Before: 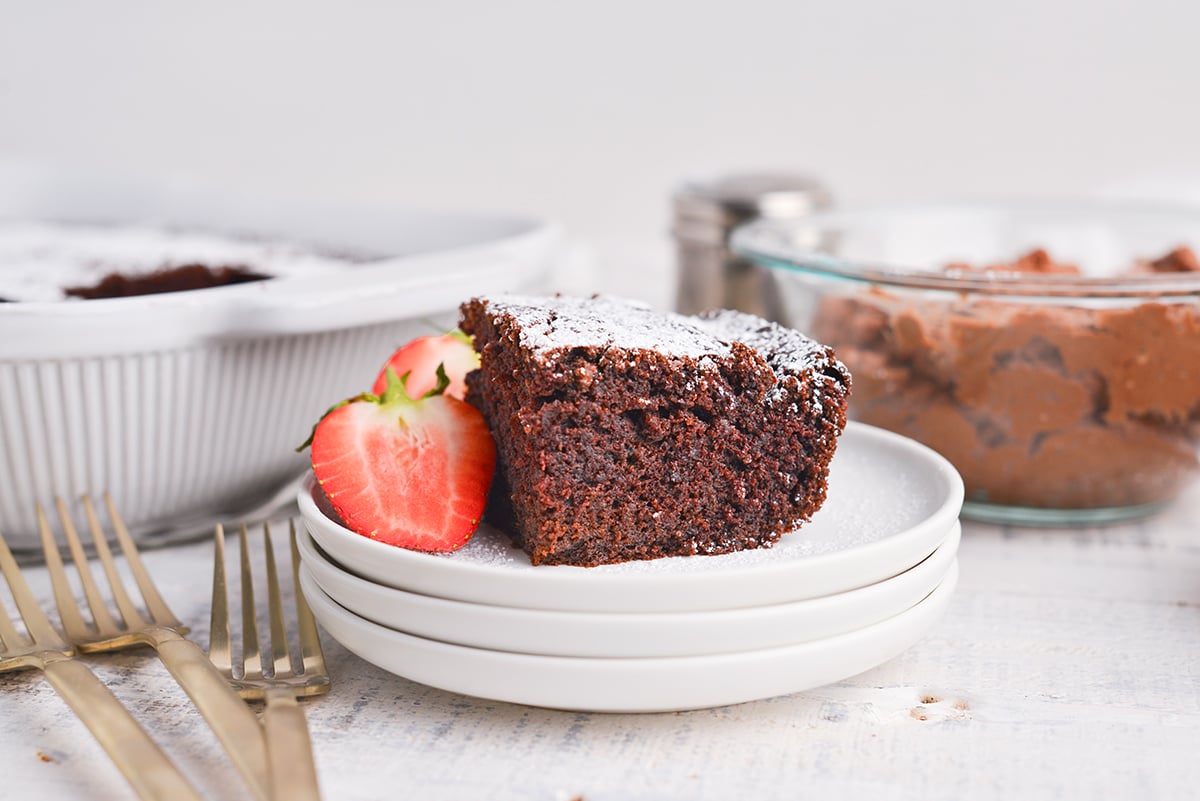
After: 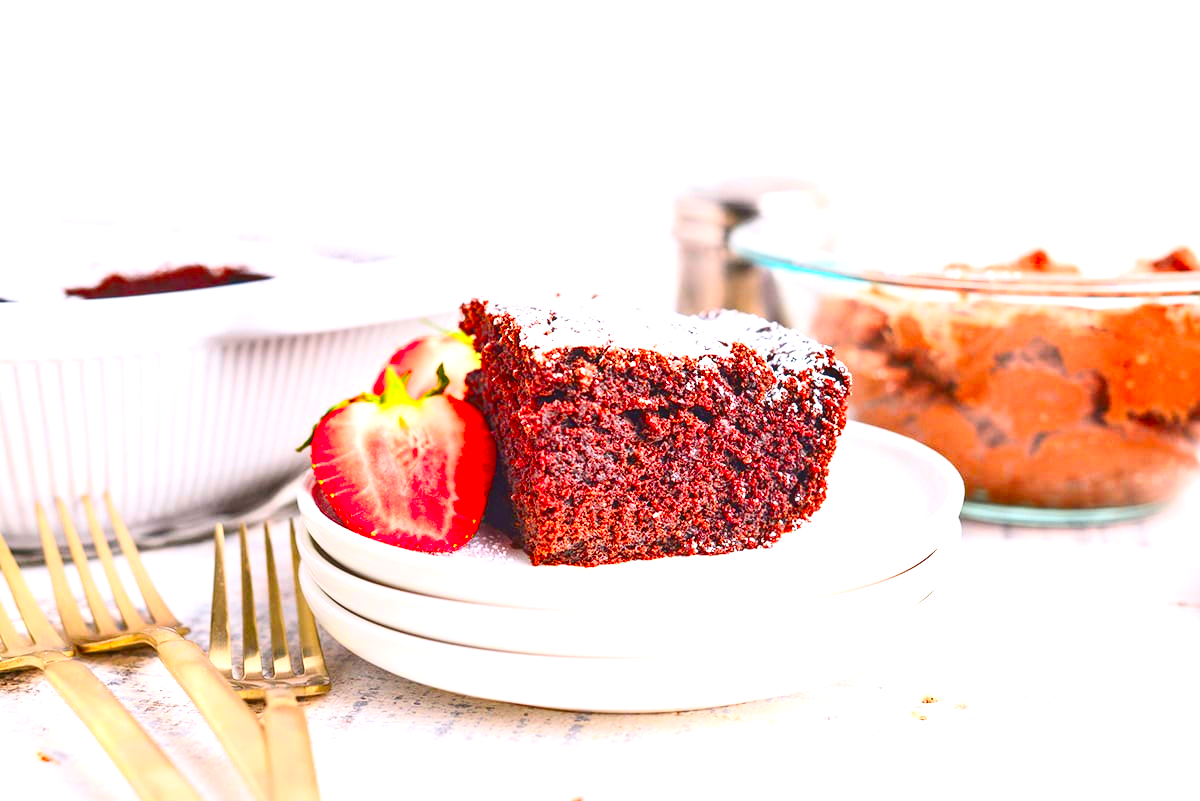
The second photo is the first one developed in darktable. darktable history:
exposure: black level correction 0, exposure 0.898 EV, compensate exposure bias true, compensate highlight preservation false
color balance rgb: global offset › luminance 0.253%, global offset › hue 171.79°, perceptual saturation grading › global saturation 20%, perceptual saturation grading › highlights -25.27%, perceptual saturation grading › shadows 24.215%
local contrast: on, module defaults
contrast brightness saturation: contrast 0.263, brightness 0.017, saturation 0.85
